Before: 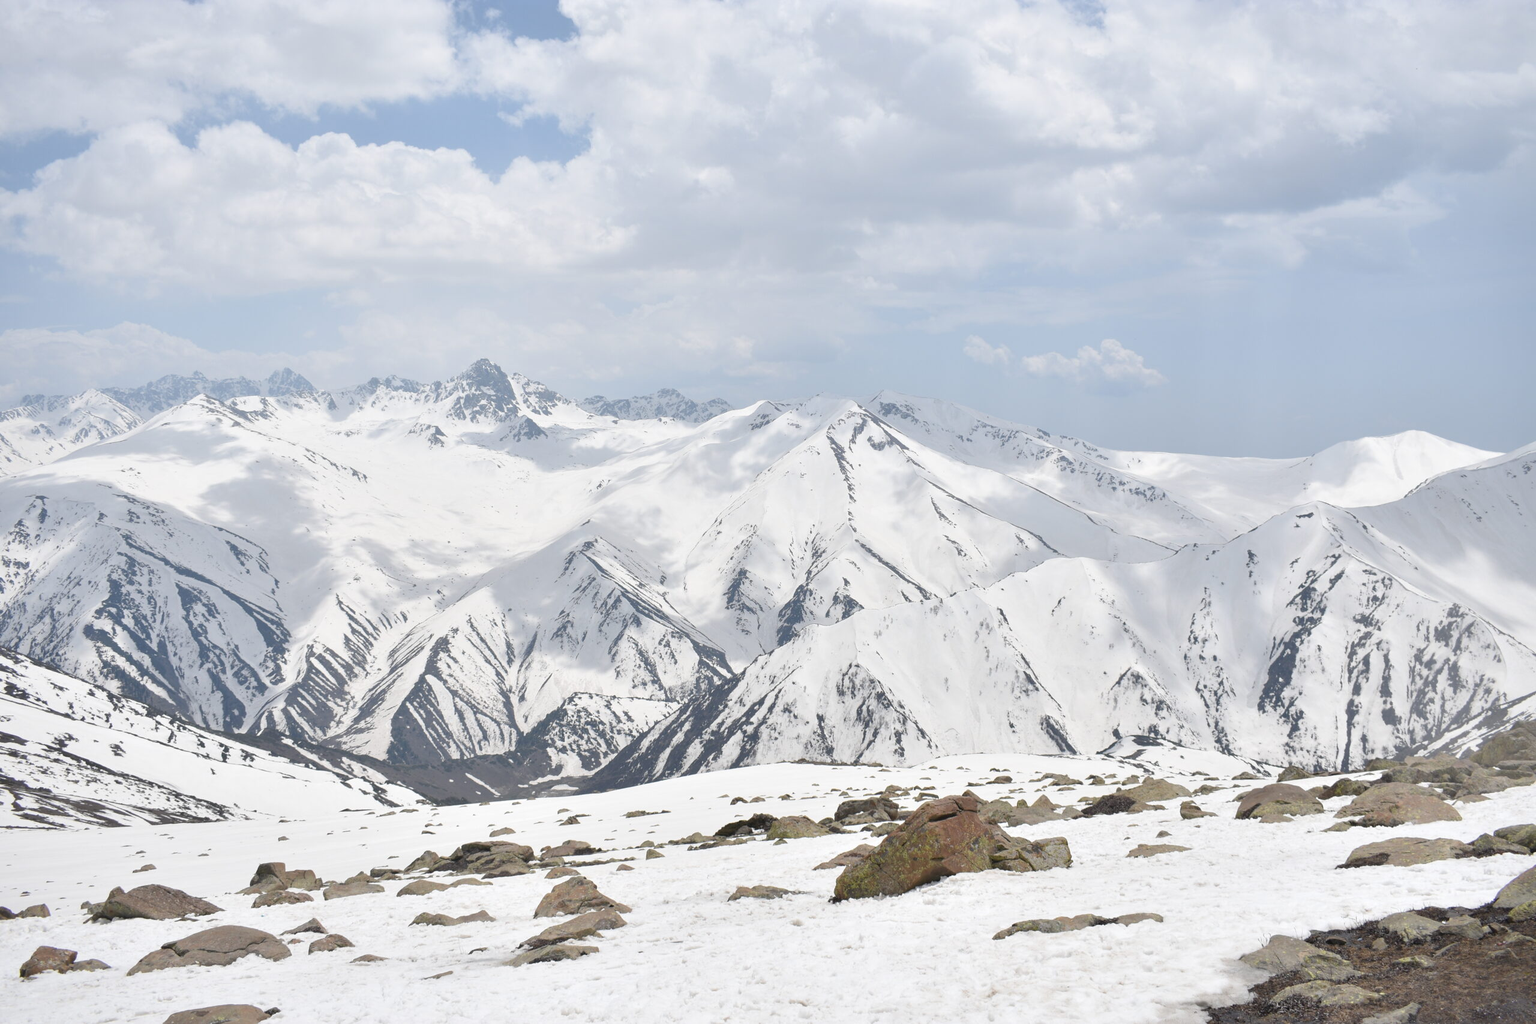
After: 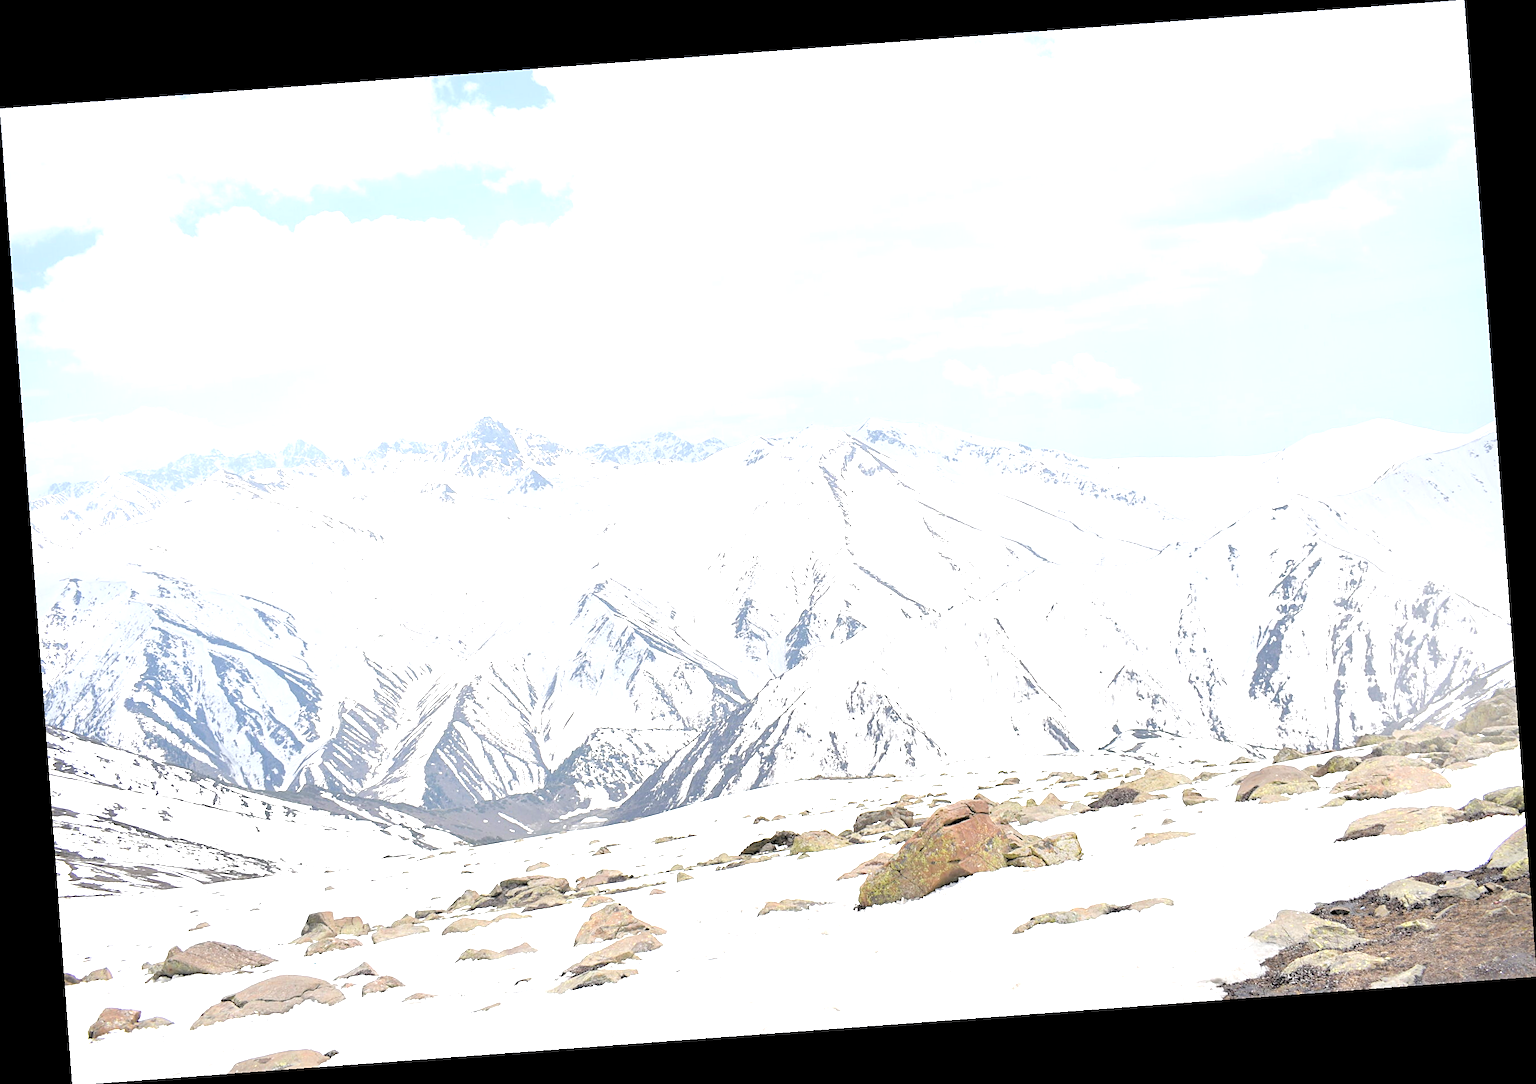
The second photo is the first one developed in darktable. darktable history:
sharpen: on, module defaults
rotate and perspective: rotation -4.25°, automatic cropping off
exposure: black level correction 0, exposure 1.1 EV, compensate highlight preservation false
rgb levels: levels [[0.027, 0.429, 0.996], [0, 0.5, 1], [0, 0.5, 1]]
